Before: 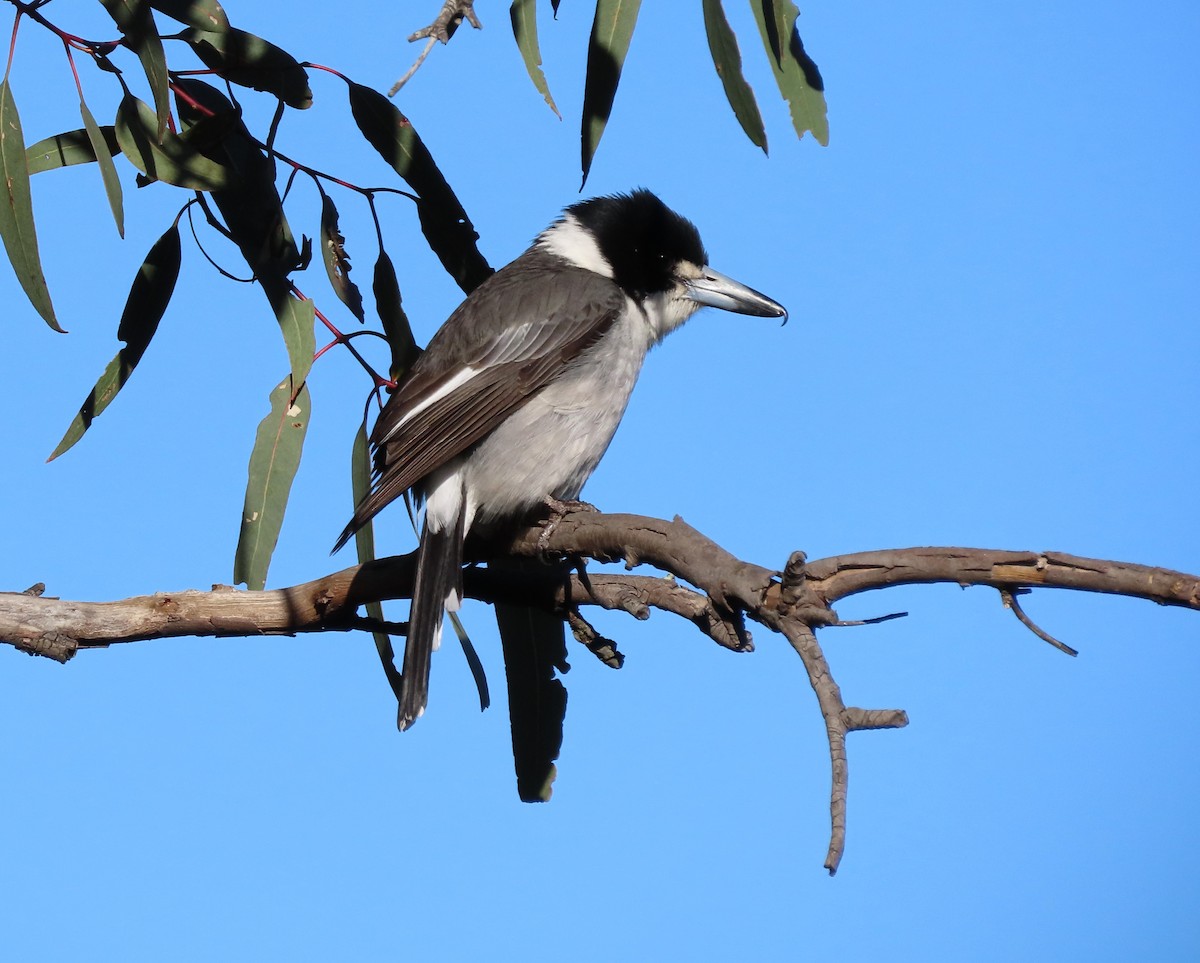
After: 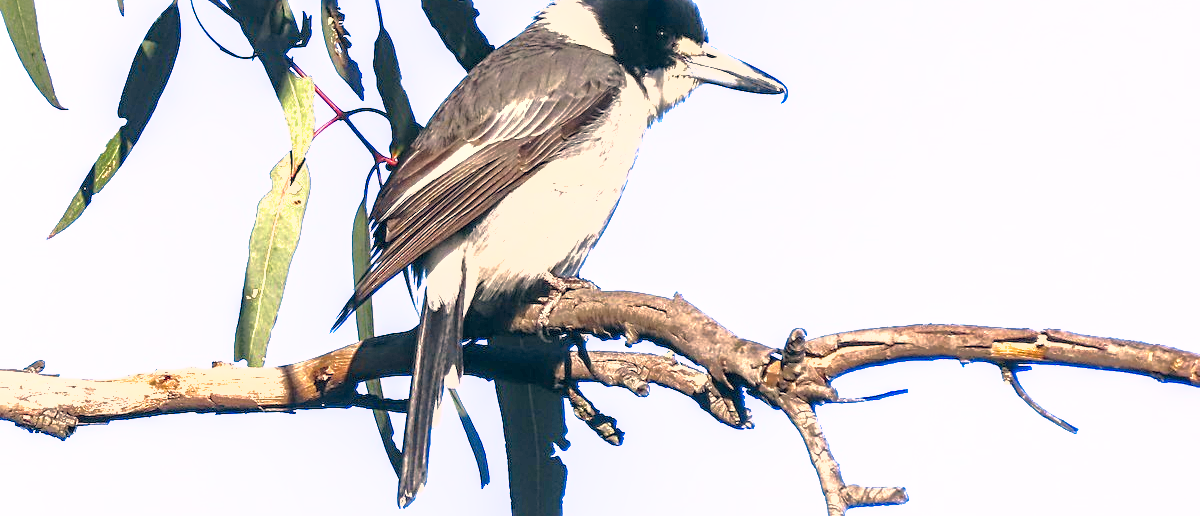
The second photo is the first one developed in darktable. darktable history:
sharpen: radius 2.737
local contrast: detail 130%
crop and rotate: top 23.259%, bottom 23.096%
exposure: black level correction 0, exposure 1.987 EV, compensate highlight preservation false
shadows and highlights: on, module defaults
tone curve: curves: ch0 [(0, 0.003) (0.117, 0.101) (0.257, 0.246) (0.408, 0.432) (0.611, 0.653) (0.824, 0.846) (1, 1)]; ch1 [(0, 0) (0.227, 0.197) (0.405, 0.421) (0.501, 0.501) (0.522, 0.53) (0.563, 0.572) (0.589, 0.611) (0.699, 0.709) (0.976, 0.992)]; ch2 [(0, 0) (0.208, 0.176) (0.377, 0.38) (0.5, 0.5) (0.537, 0.534) (0.571, 0.576) (0.681, 0.746) (1, 1)], preserve colors none
color correction: highlights a* 10.31, highlights b* 14.05, shadows a* -10.34, shadows b* -15
